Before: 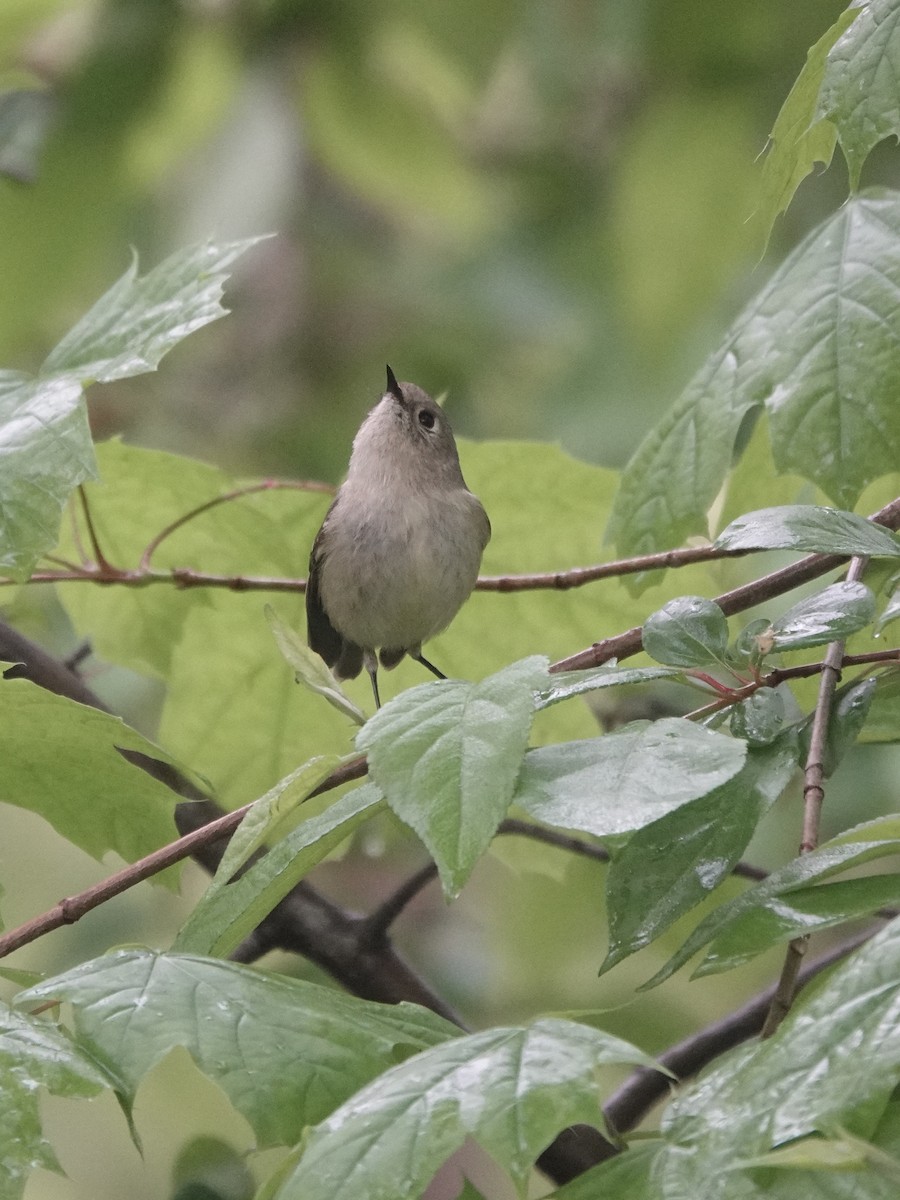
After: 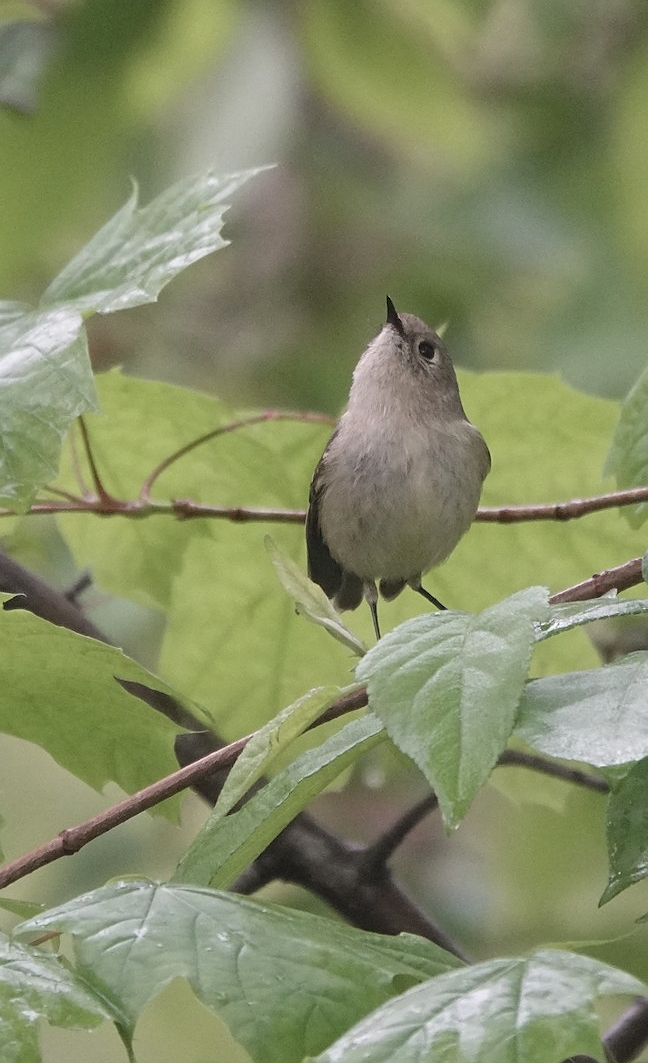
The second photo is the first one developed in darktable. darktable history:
sharpen: radius 1.024
crop: top 5.806%, right 27.905%, bottom 5.543%
